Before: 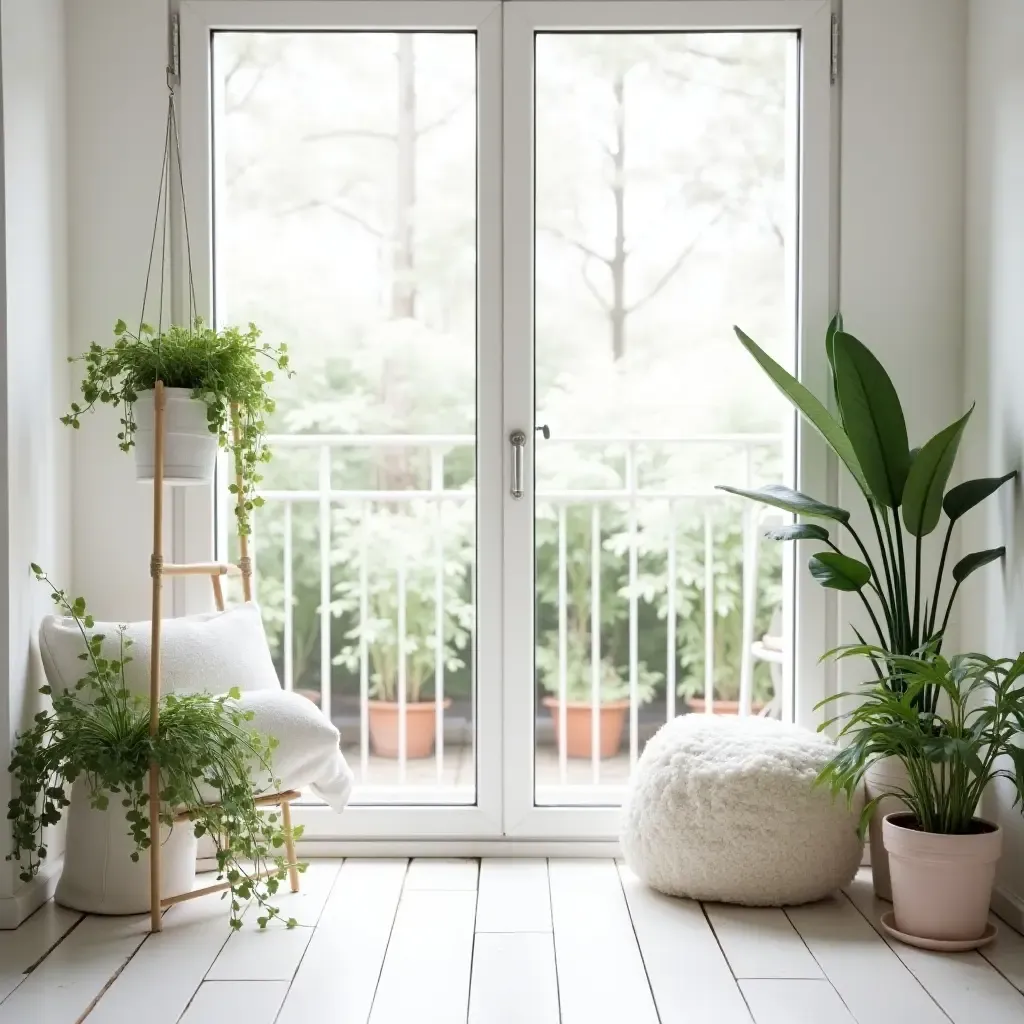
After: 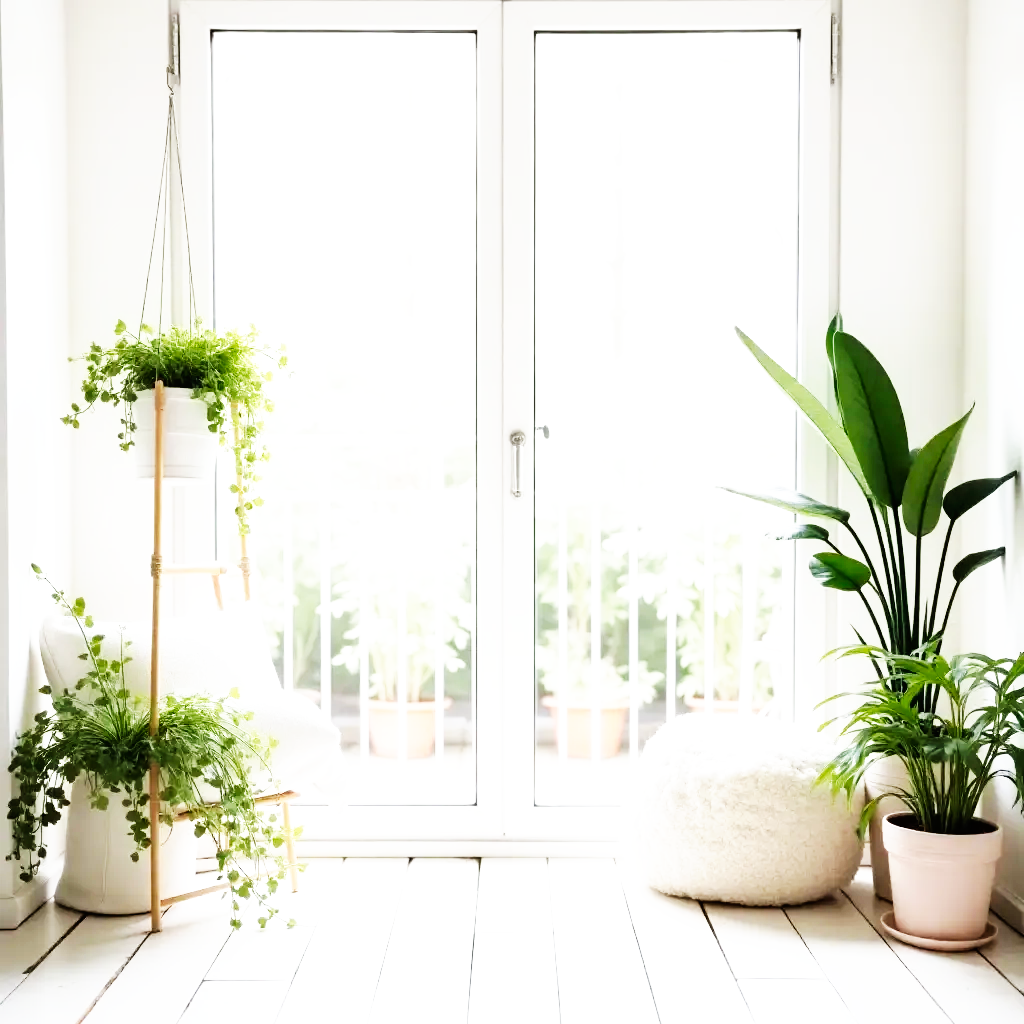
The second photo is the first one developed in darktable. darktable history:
tone equalizer: -8 EV -0.403 EV, -7 EV -0.379 EV, -6 EV -0.337 EV, -5 EV -0.207 EV, -3 EV 0.247 EV, -2 EV 0.322 EV, -1 EV 0.373 EV, +0 EV 0.438 EV
base curve: curves: ch0 [(0, 0) (0.007, 0.004) (0.027, 0.03) (0.046, 0.07) (0.207, 0.54) (0.442, 0.872) (0.673, 0.972) (1, 1)], preserve colors none
